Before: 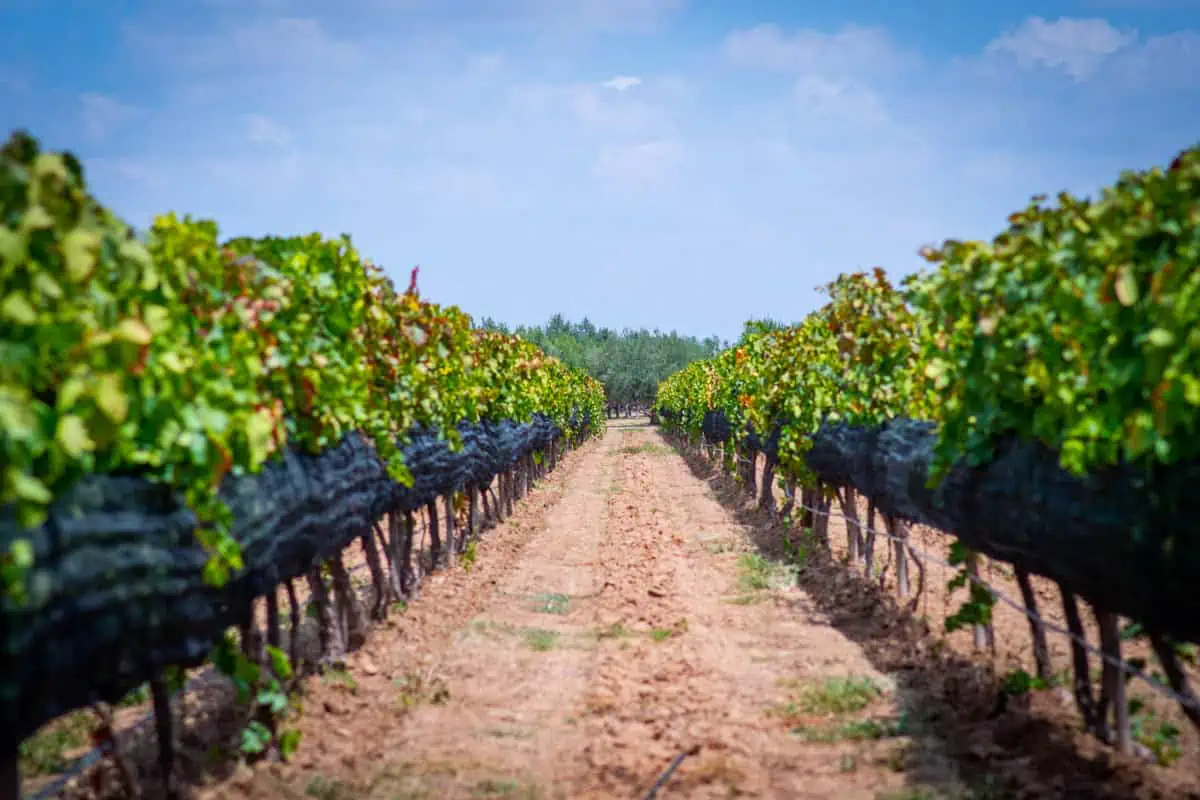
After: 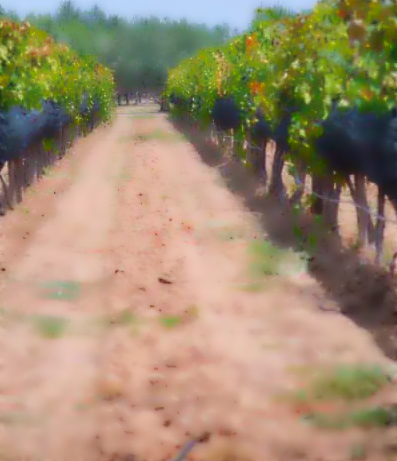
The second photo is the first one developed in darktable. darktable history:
lowpass: radius 4, soften with bilateral filter, unbound 0
crop: left 40.878%, top 39.176%, right 25.993%, bottom 3.081%
